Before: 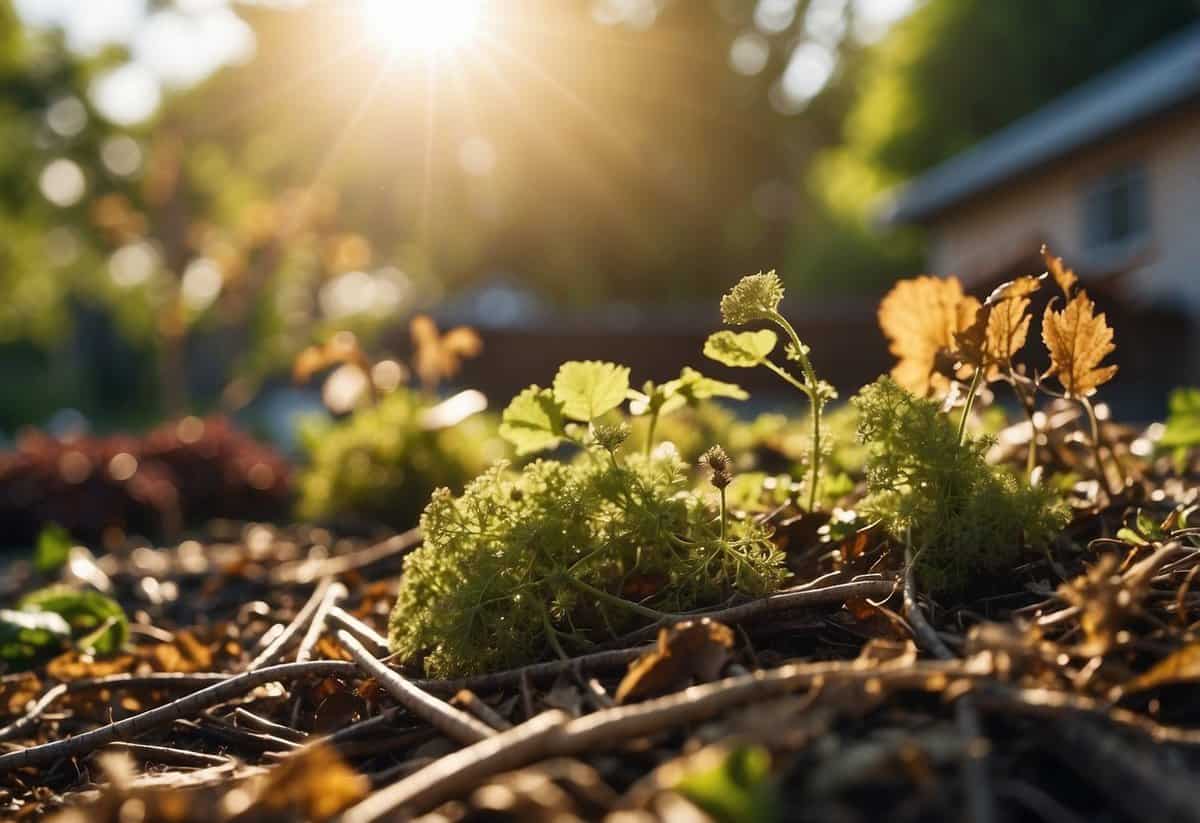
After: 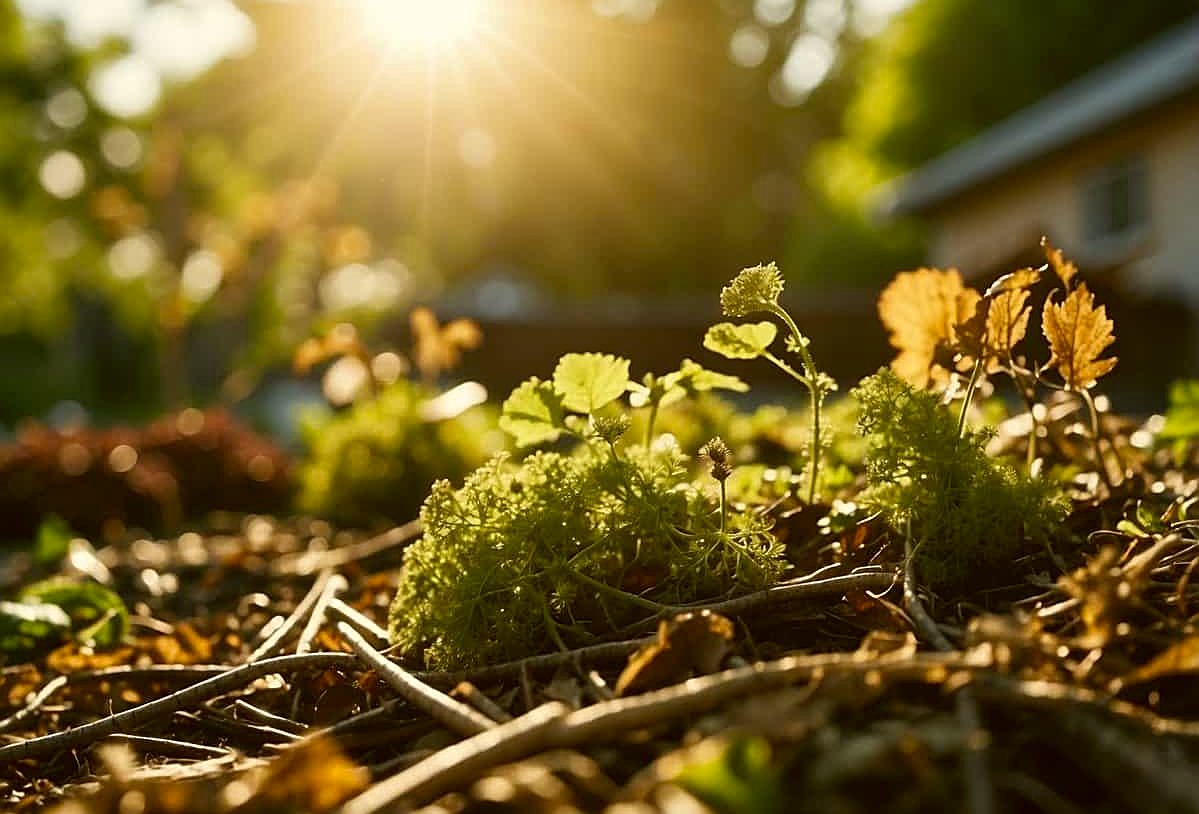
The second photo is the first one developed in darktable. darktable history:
crop: top 1.049%, right 0.001%
sharpen: on, module defaults
color correction: highlights a* -1.43, highlights b* 10.12, shadows a* 0.395, shadows b* 19.35
